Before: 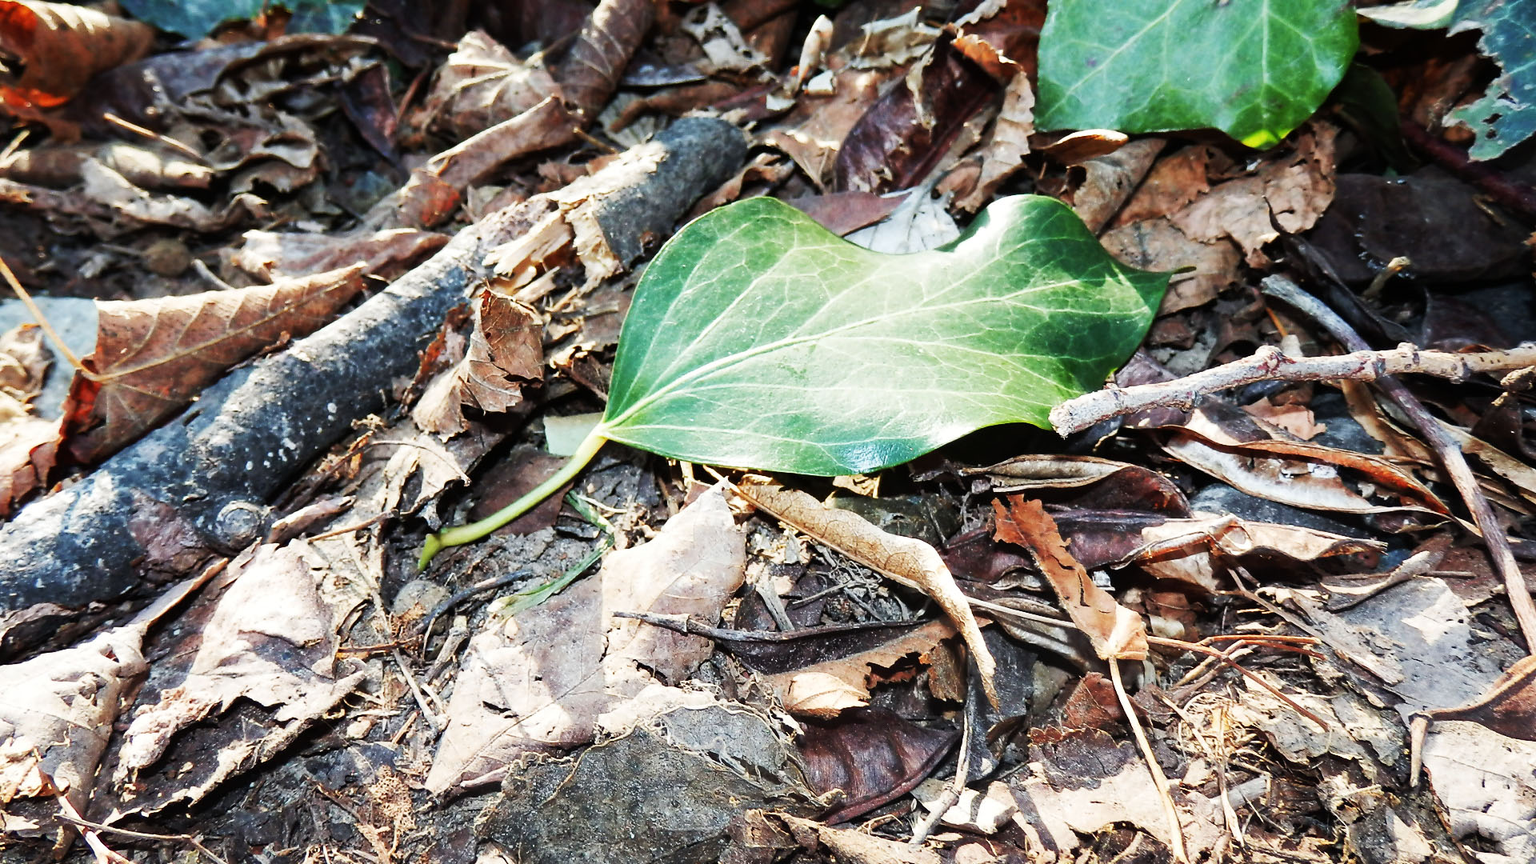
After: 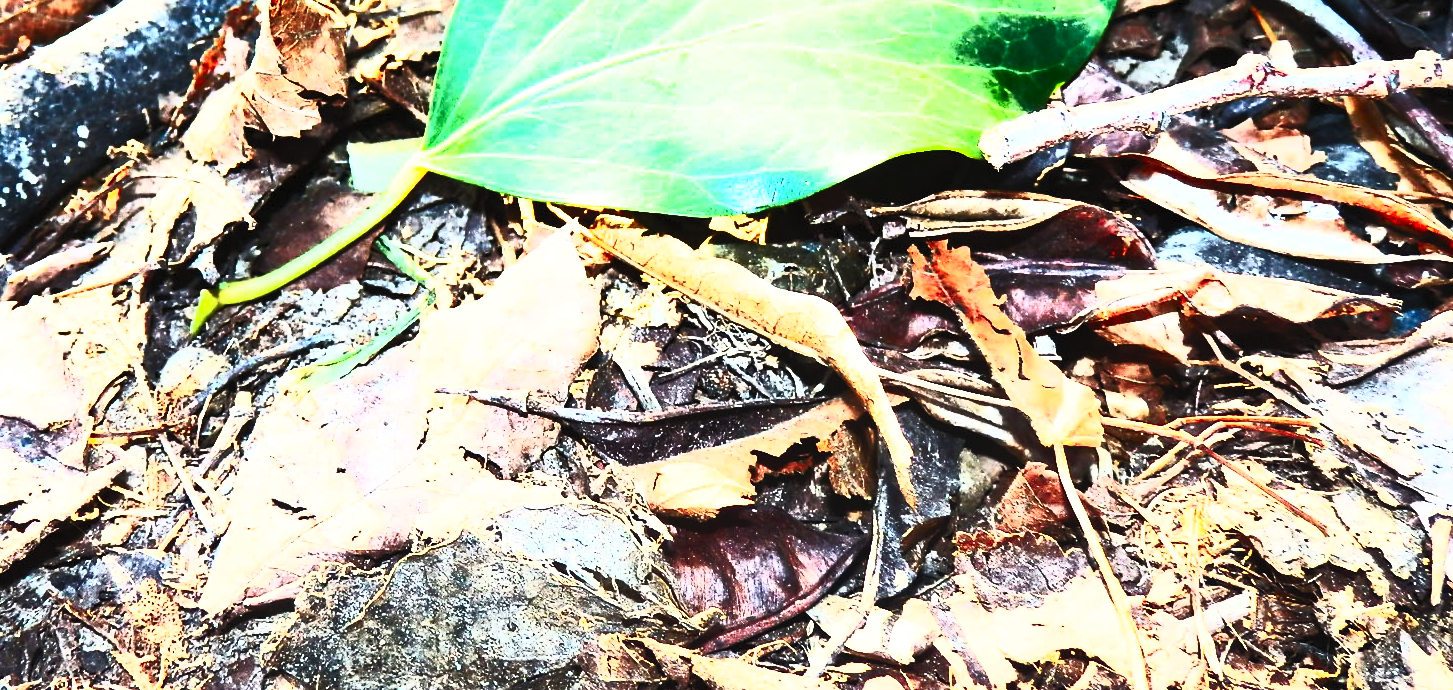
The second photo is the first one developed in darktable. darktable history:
crop and rotate: left 17.312%, top 35.017%, right 7%, bottom 1.036%
tone equalizer: -8 EV -0.435 EV, -7 EV -0.357 EV, -6 EV -0.331 EV, -5 EV -0.253 EV, -3 EV 0.189 EV, -2 EV 0.321 EV, -1 EV 0.369 EV, +0 EV 0.414 EV, edges refinement/feathering 500, mask exposure compensation -1.57 EV, preserve details no
contrast brightness saturation: contrast 0.831, brightness 0.607, saturation 0.595
